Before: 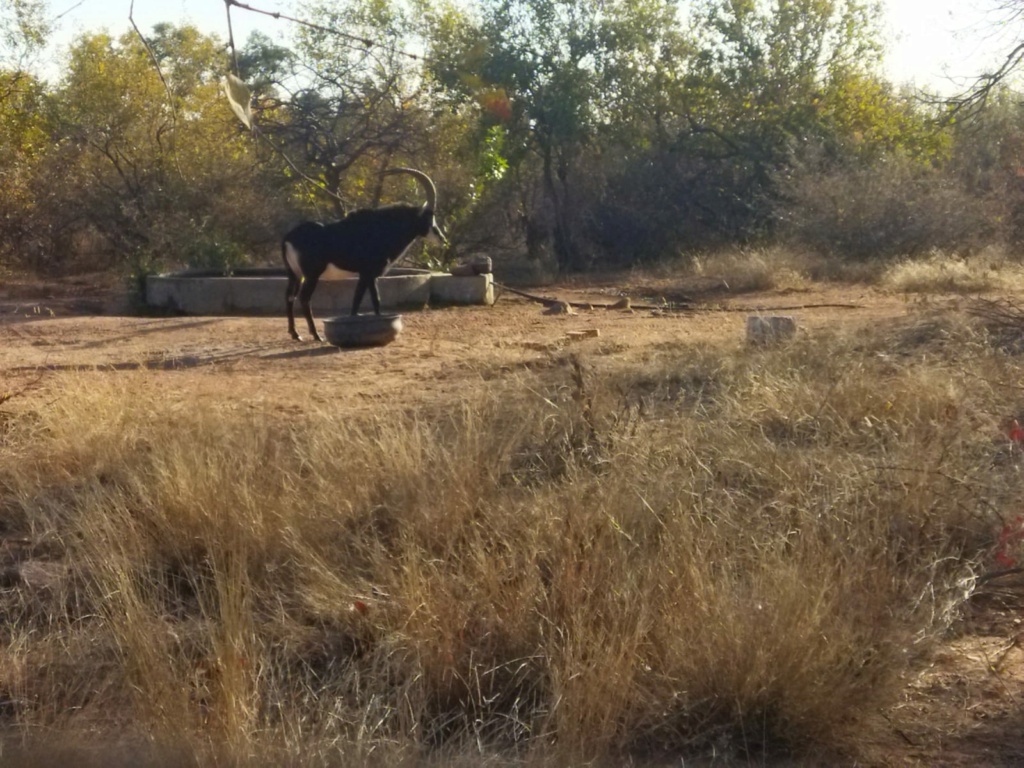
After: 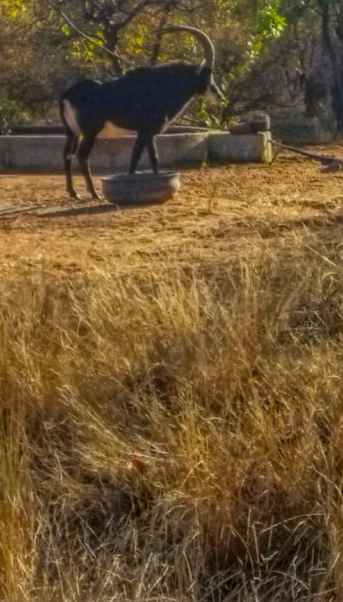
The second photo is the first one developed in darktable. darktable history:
crop and rotate: left 21.77%, top 18.528%, right 44.676%, bottom 2.997%
local contrast: highlights 20%, shadows 30%, detail 200%, midtone range 0.2
color balance rgb: perceptual saturation grading › global saturation 30%, global vibrance 20%
